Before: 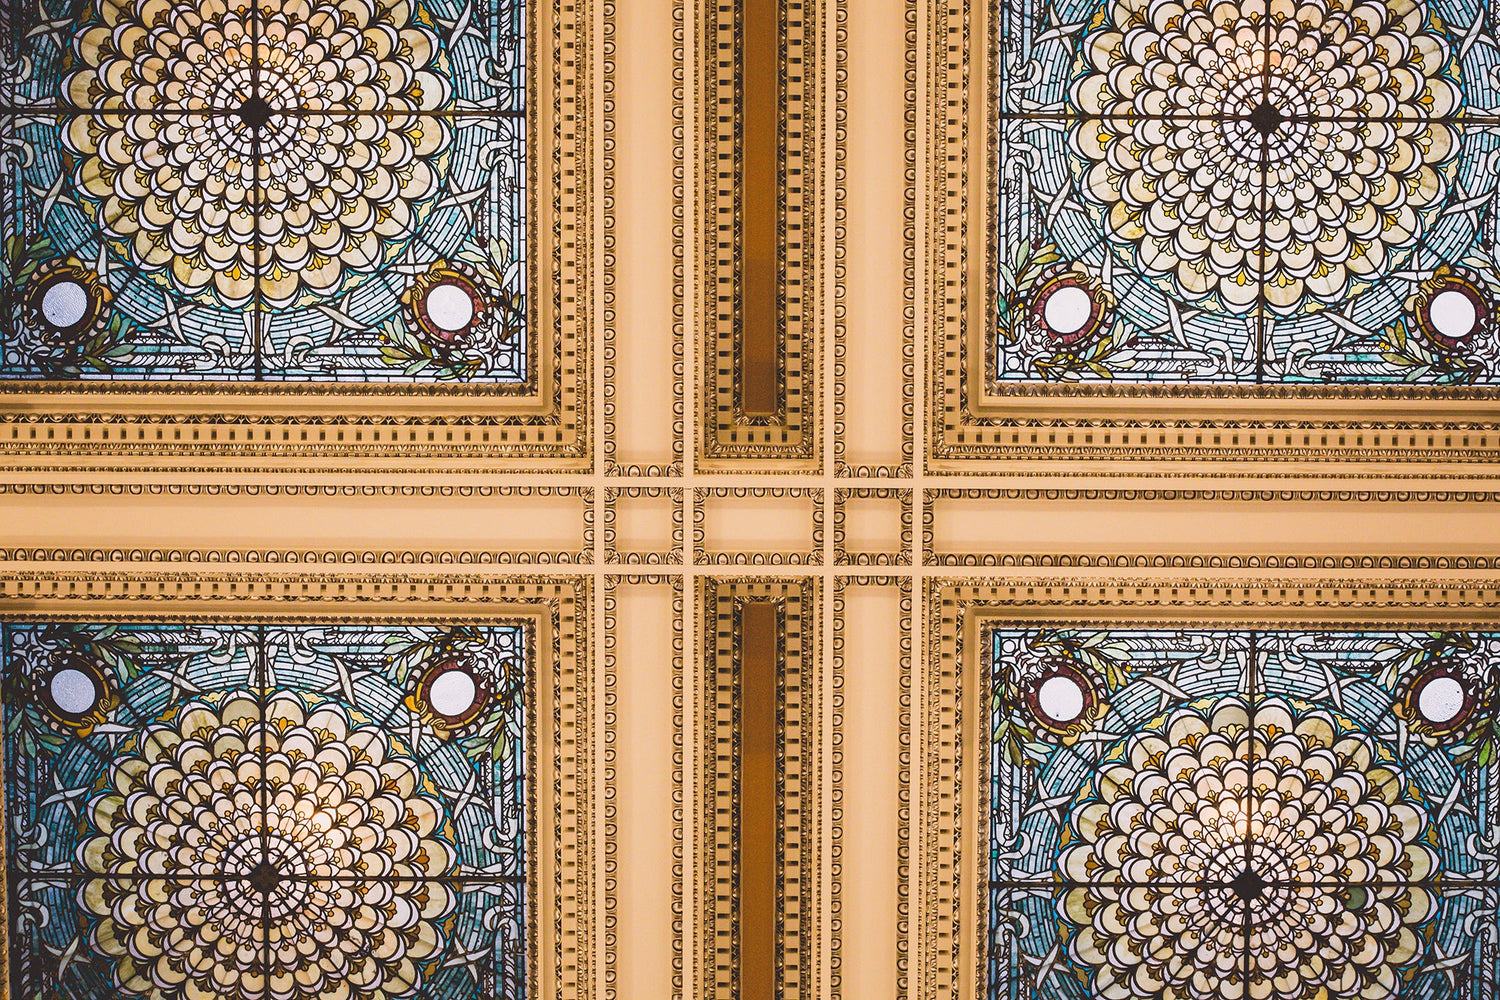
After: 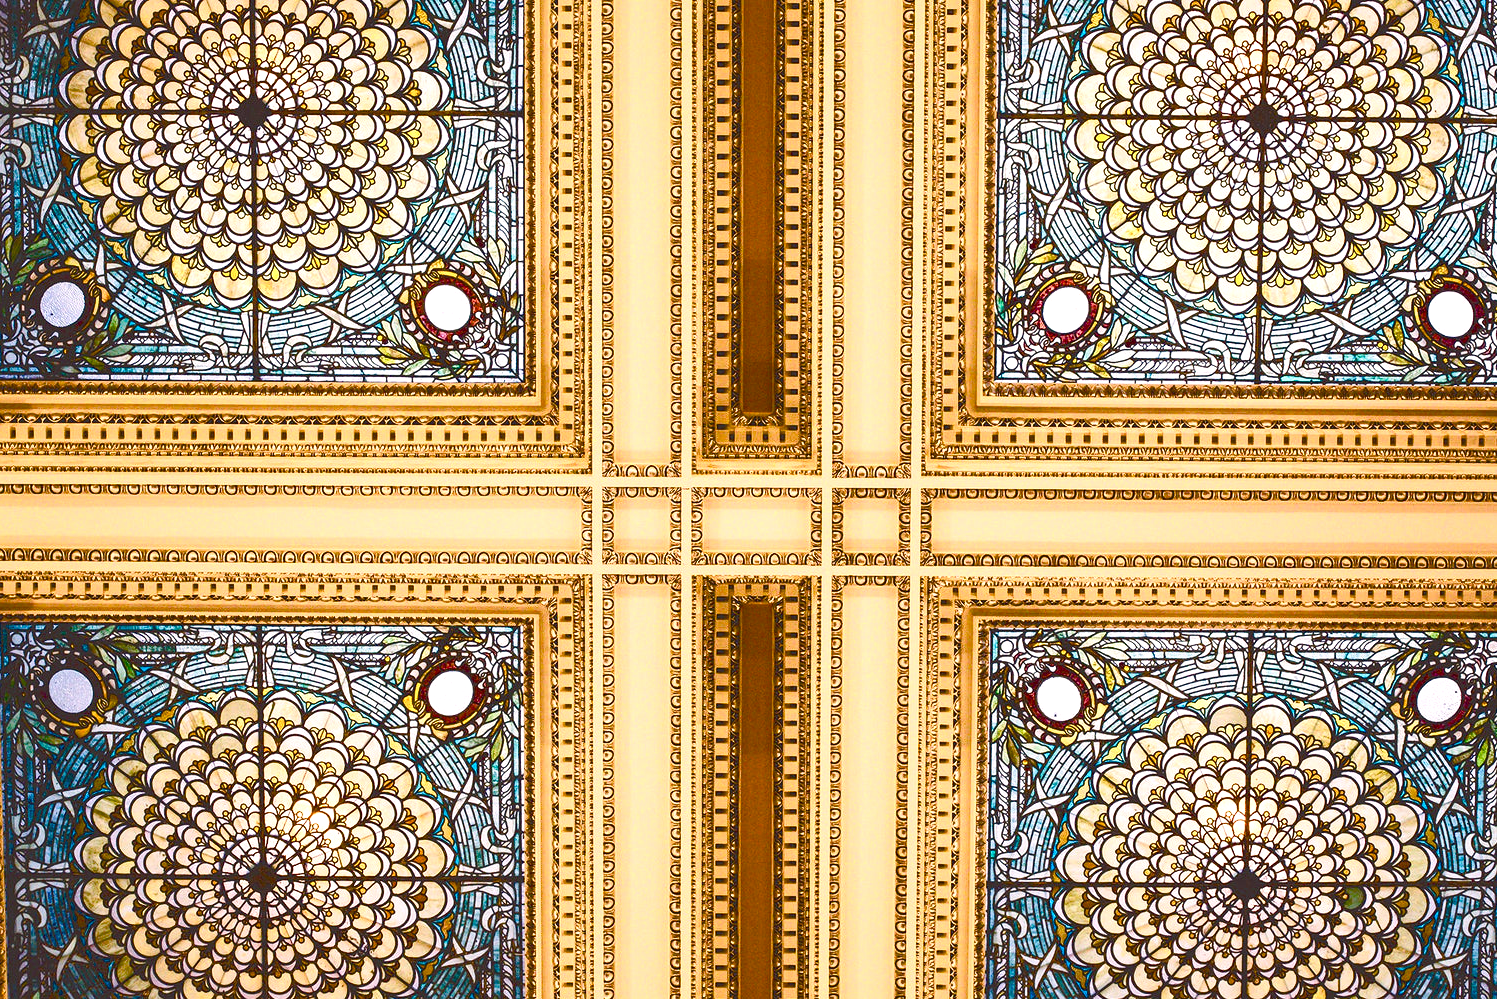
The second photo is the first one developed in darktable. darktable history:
color balance rgb: highlights gain › chroma 1.352%, highlights gain › hue 55.97°, global offset › luminance 0.484%, linear chroma grading › global chroma 15.322%, perceptual saturation grading › global saturation 0.903%, perceptual saturation grading › highlights -17.154%, perceptual saturation grading › mid-tones 32.779%, perceptual saturation grading › shadows 50.324%, global vibrance 15.96%, saturation formula JzAzBz (2021)
crop and rotate: left 0.152%, bottom 0.003%
exposure: exposure 0.492 EV, compensate highlight preservation false
